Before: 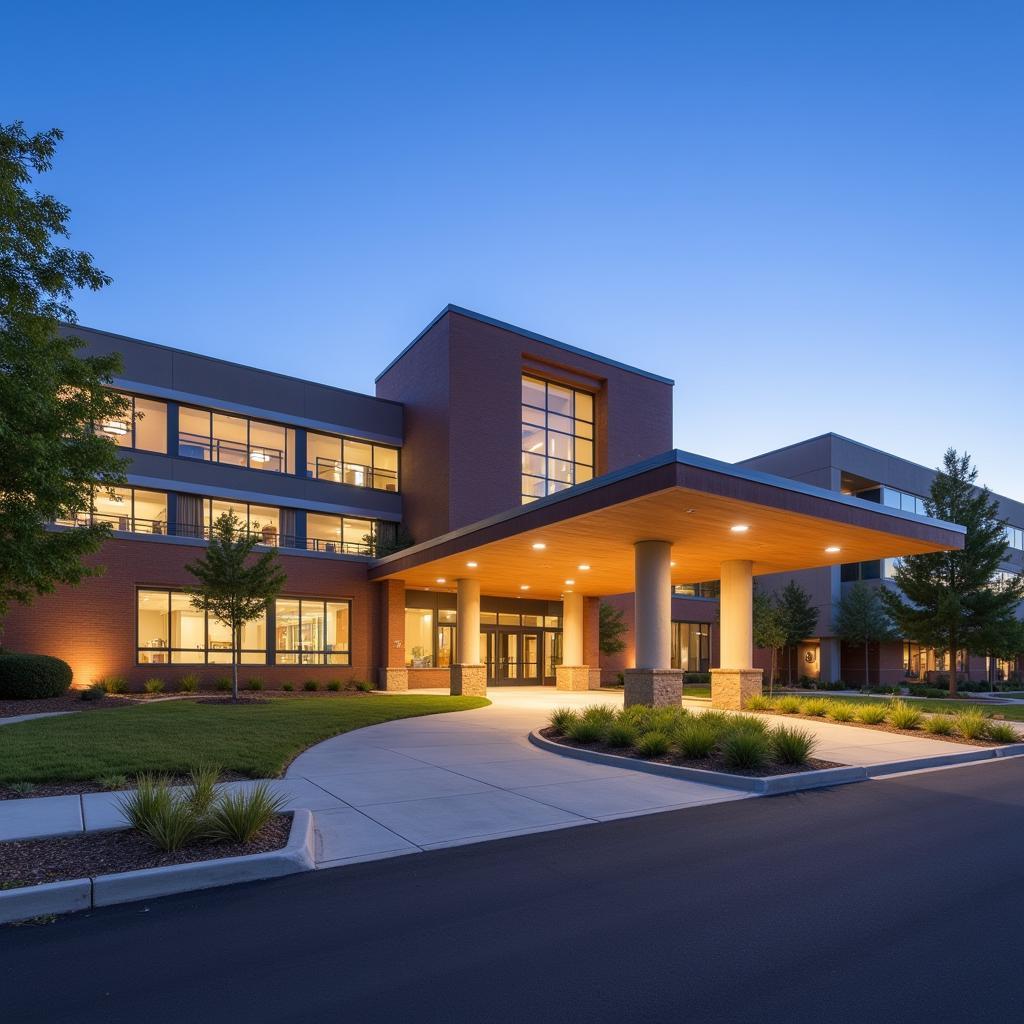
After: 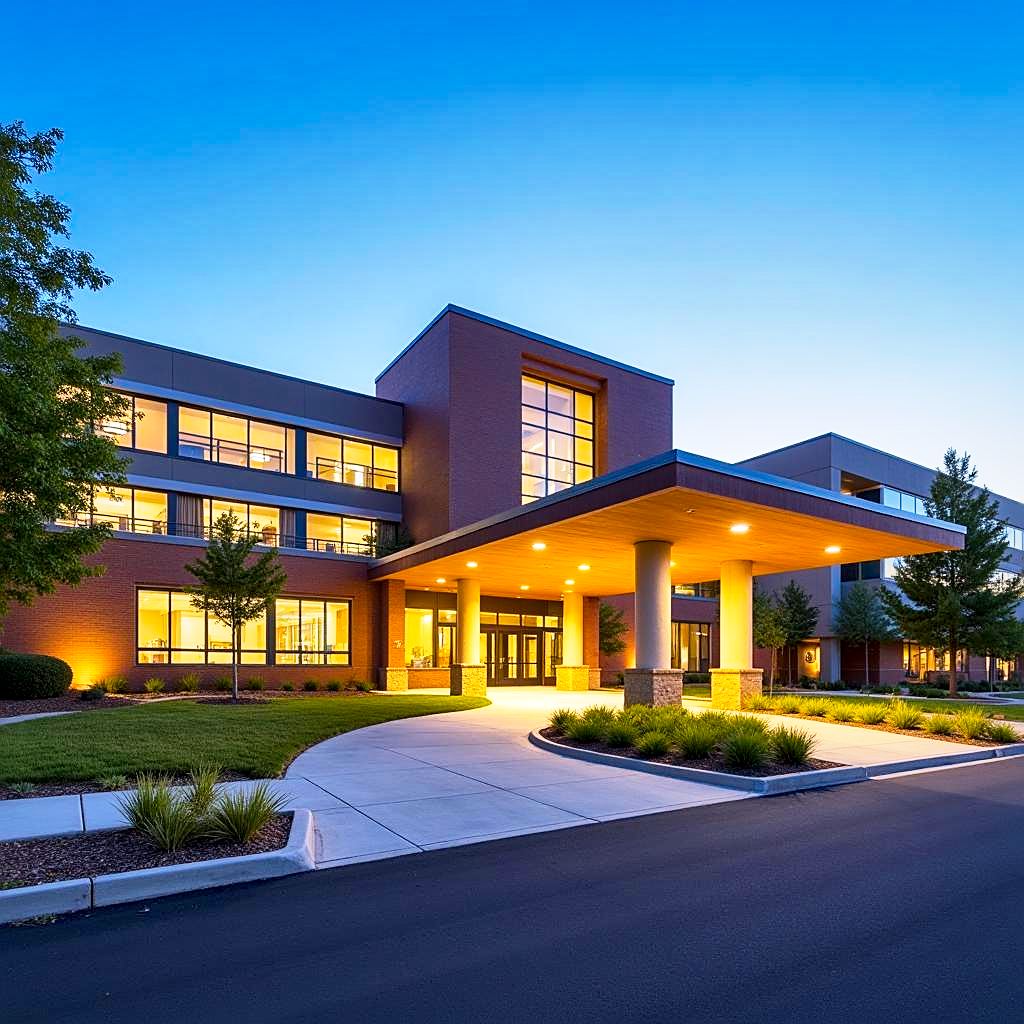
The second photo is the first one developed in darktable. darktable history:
sharpen: on, module defaults
base curve: curves: ch0 [(0, 0) (0.088, 0.125) (0.176, 0.251) (0.354, 0.501) (0.613, 0.749) (1, 0.877)], preserve colors none
color balance rgb: highlights gain › luminance 17.708%, perceptual saturation grading › global saturation 31.296%, global vibrance 20%
local contrast: mode bilateral grid, contrast 20, coarseness 51, detail 171%, midtone range 0.2
